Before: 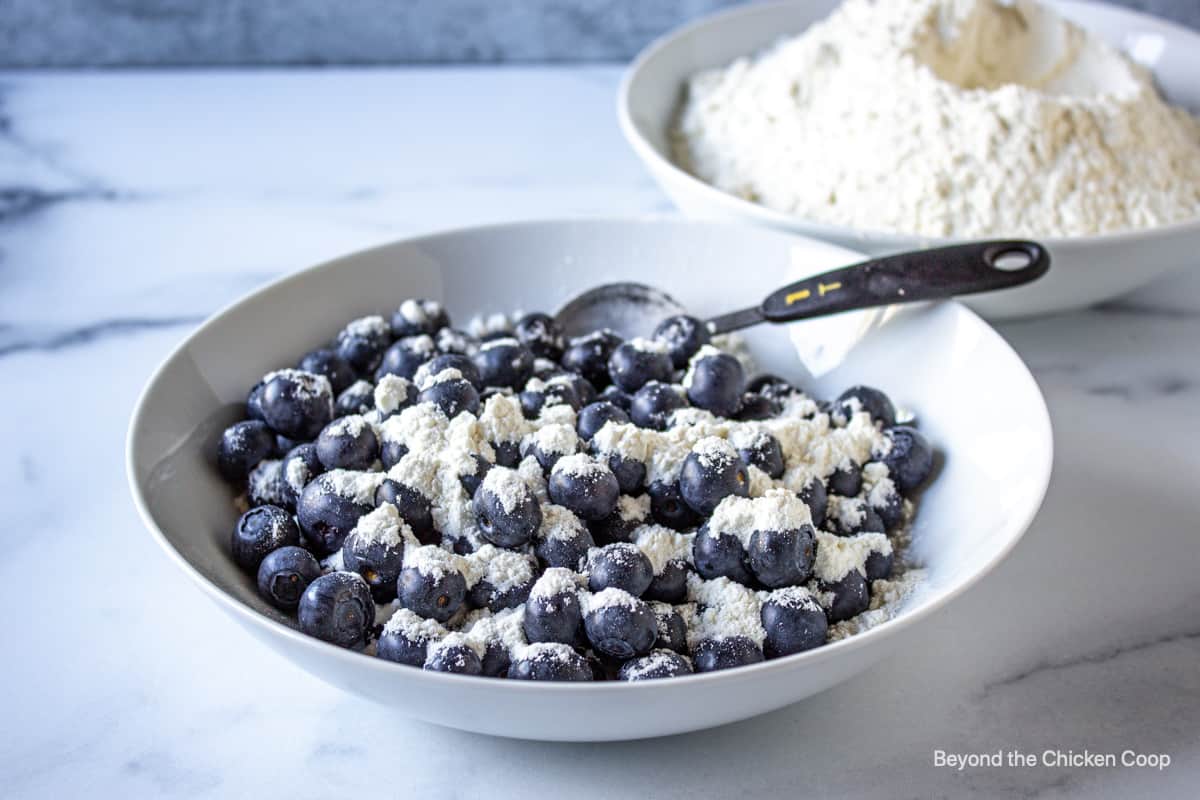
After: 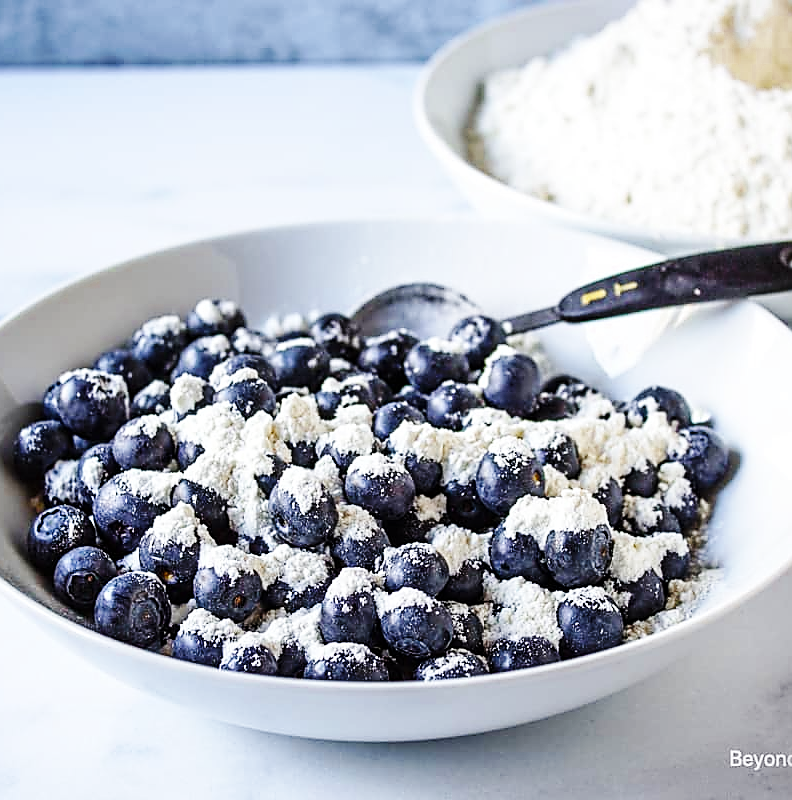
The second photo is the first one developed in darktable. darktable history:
base curve: curves: ch0 [(0, 0) (0.036, 0.025) (0.121, 0.166) (0.206, 0.329) (0.605, 0.79) (1, 1)], preserve colors none
crop: left 17.064%, right 16.327%
sharpen: radius 1.347, amount 1.258, threshold 0.762
color zones: curves: ch0 [(0.11, 0.396) (0.195, 0.36) (0.25, 0.5) (0.303, 0.412) (0.357, 0.544) (0.75, 0.5) (0.967, 0.328)]; ch1 [(0, 0.468) (0.112, 0.512) (0.202, 0.6) (0.25, 0.5) (0.307, 0.352) (0.357, 0.544) (0.75, 0.5) (0.963, 0.524)]
